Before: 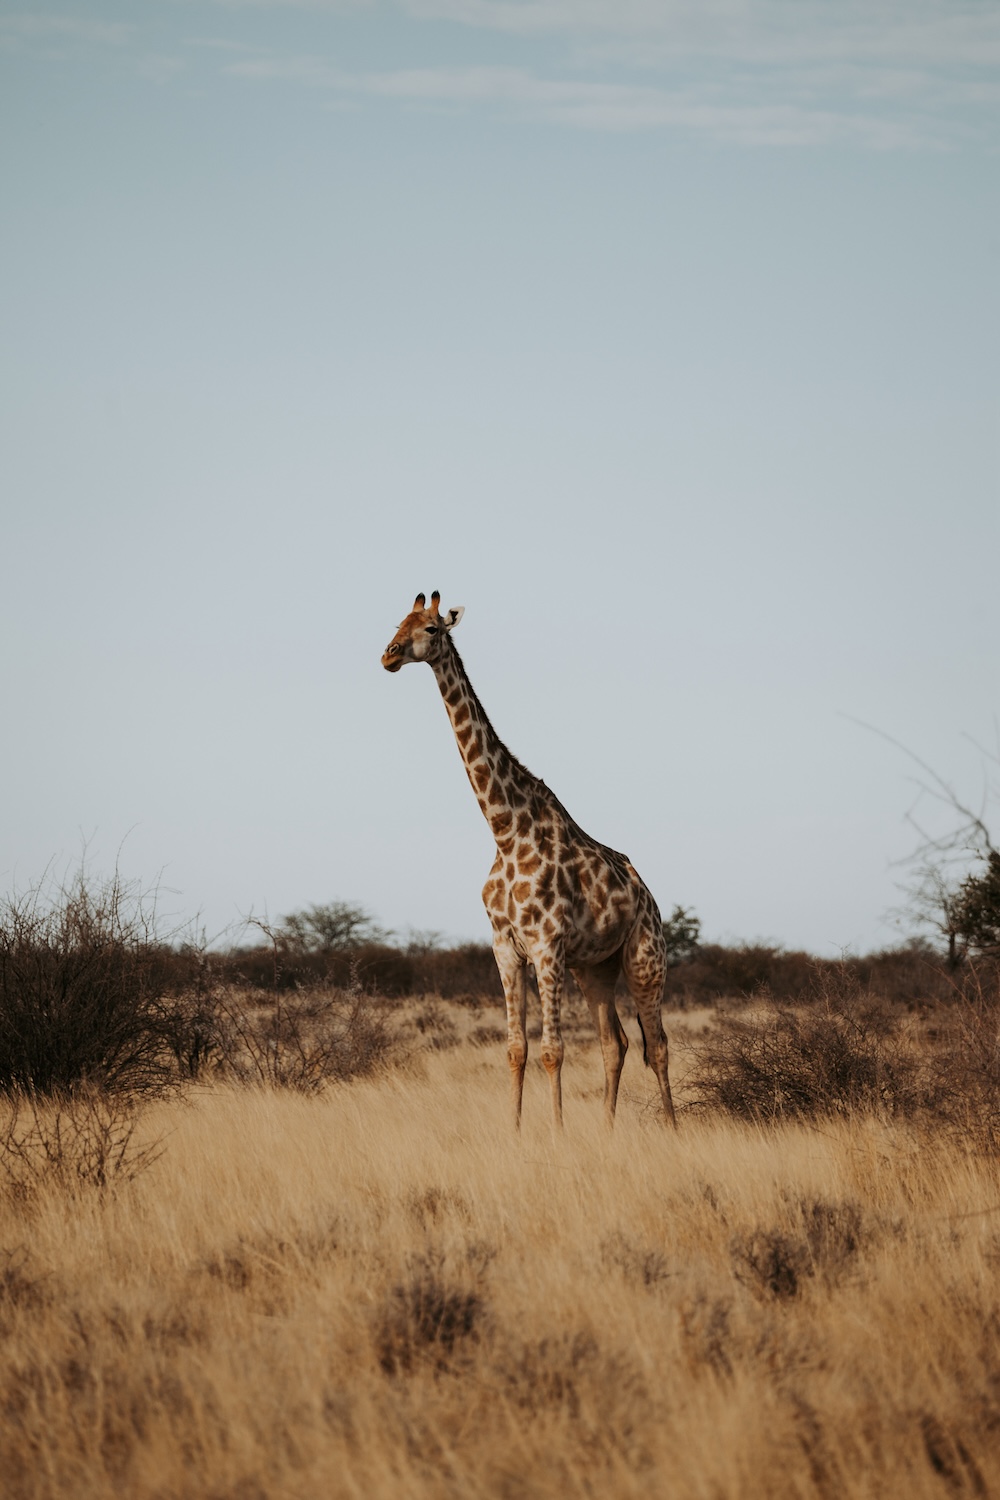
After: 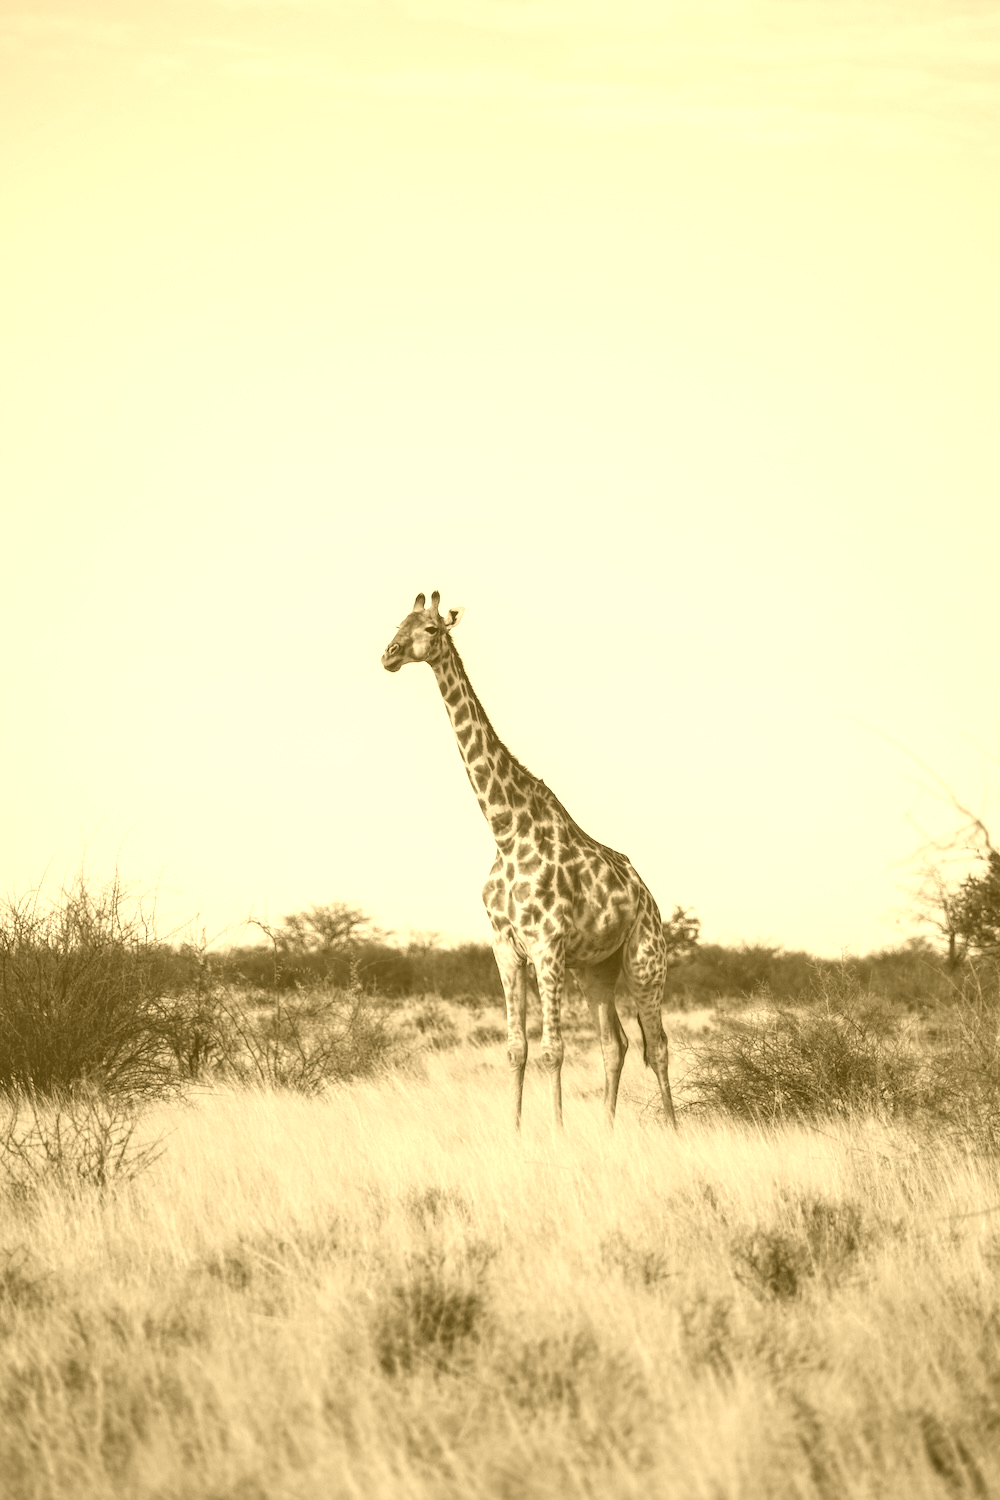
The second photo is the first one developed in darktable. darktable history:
colorize: hue 36°, source mix 100%
white balance: red 1.05, blue 1.072
local contrast: on, module defaults
